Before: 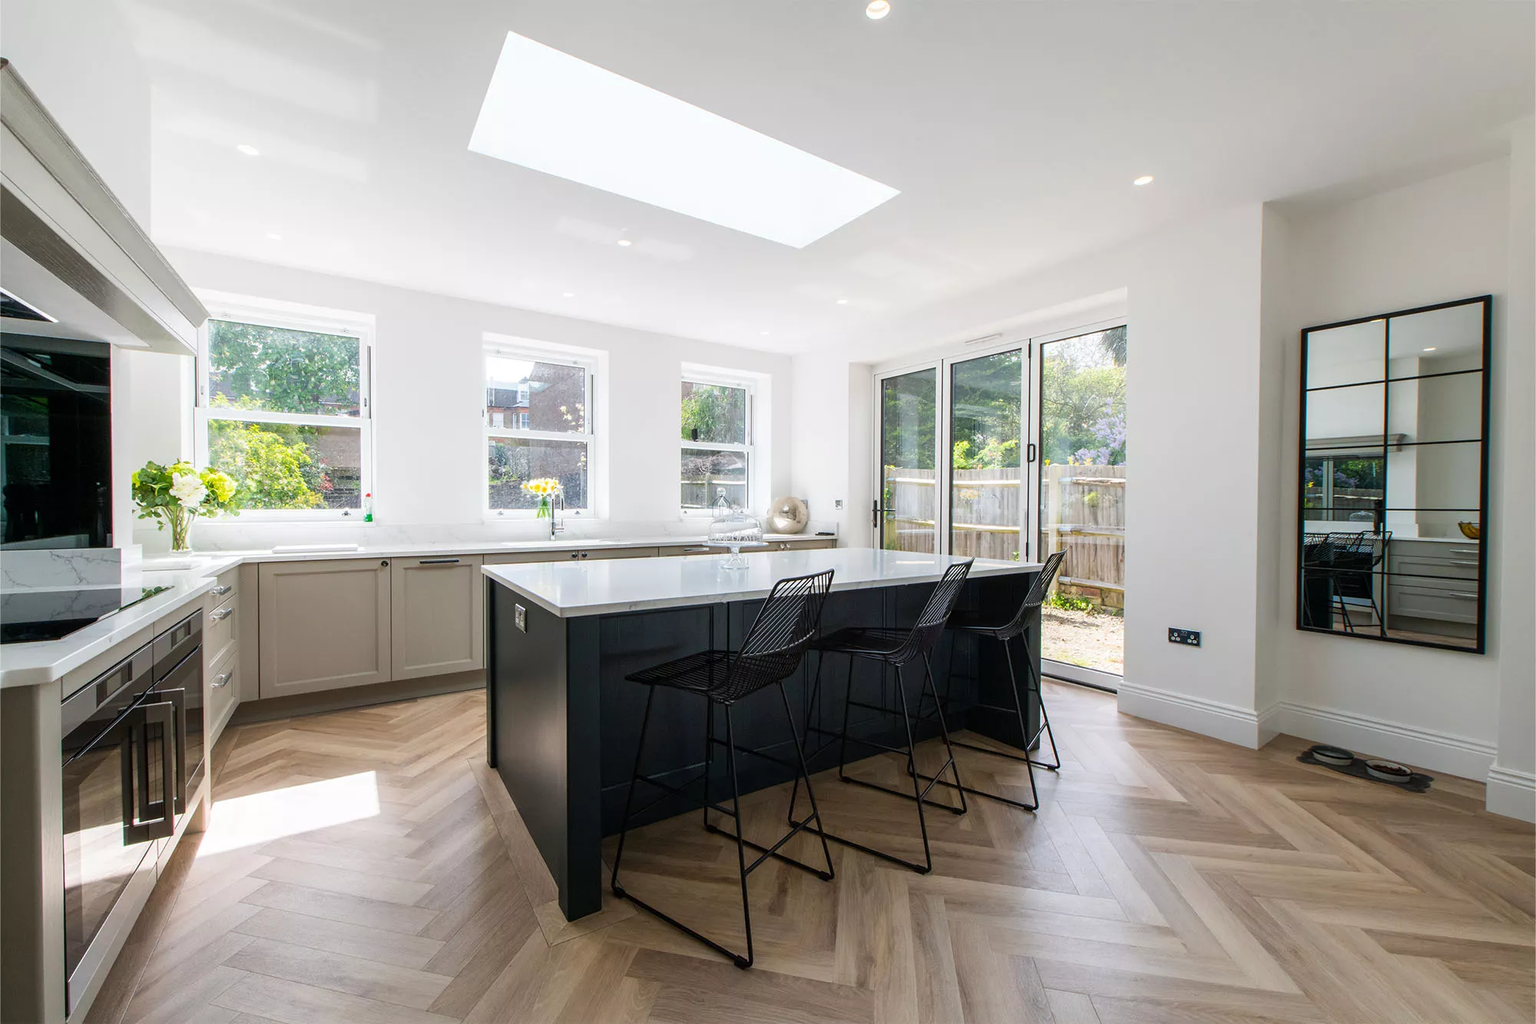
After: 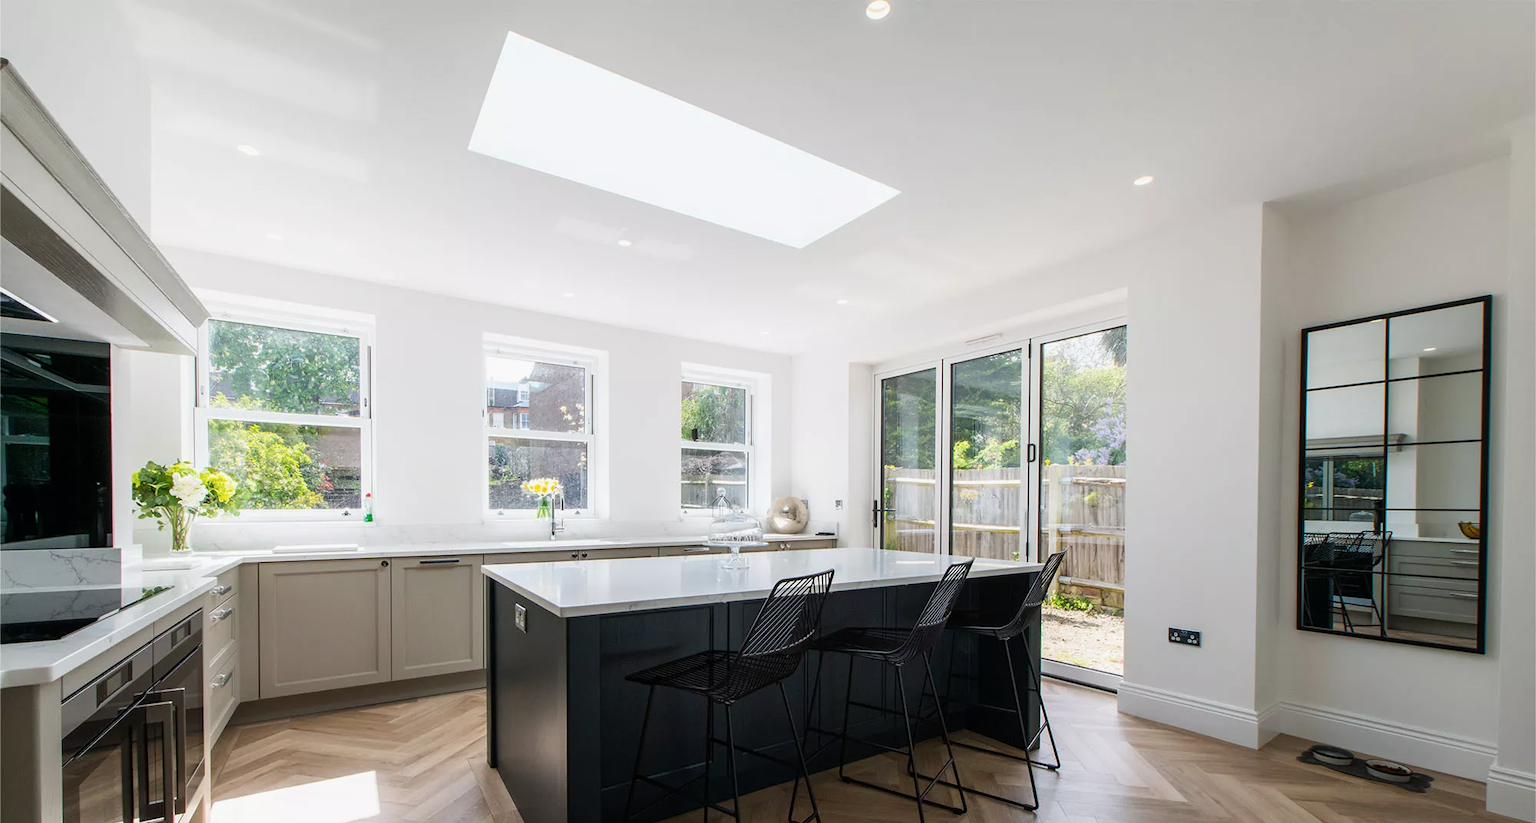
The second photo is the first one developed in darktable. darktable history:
shadows and highlights: shadows -13.01, white point adjustment 4.11, highlights 27.17
crop: bottom 19.526%
exposure: exposure -0.248 EV, compensate highlight preservation false
